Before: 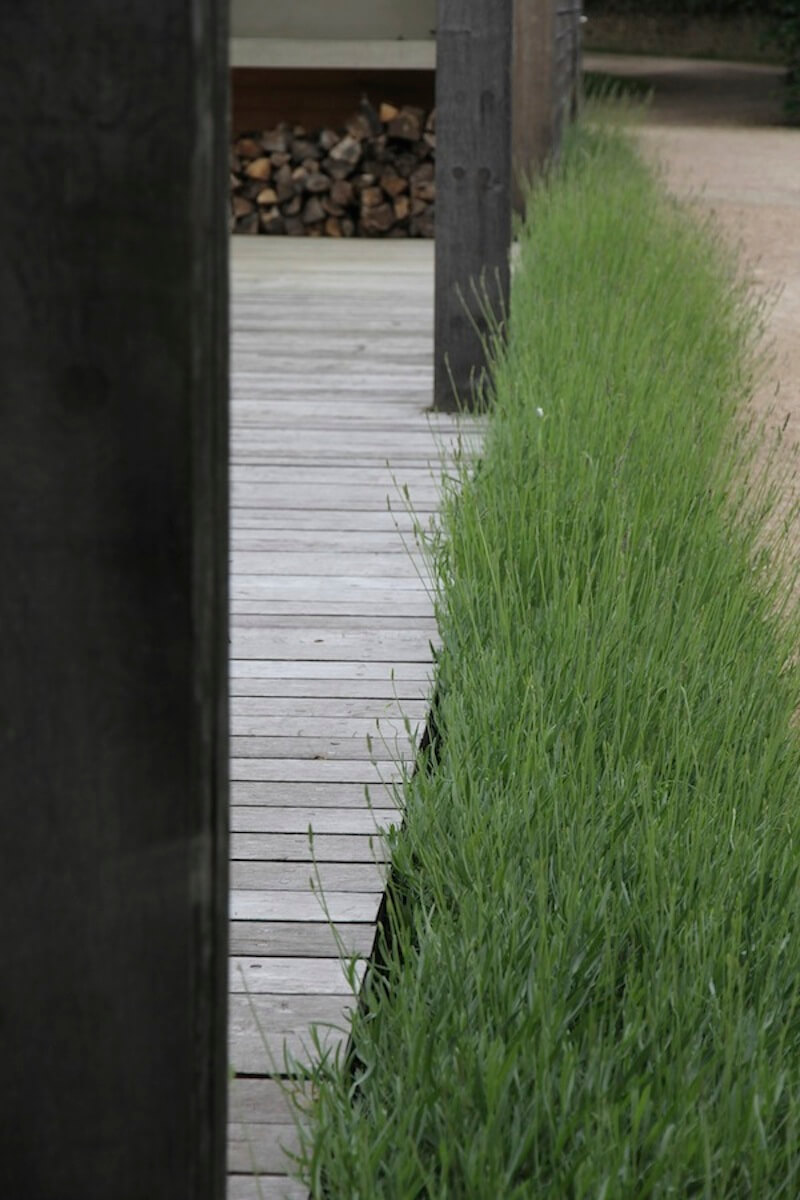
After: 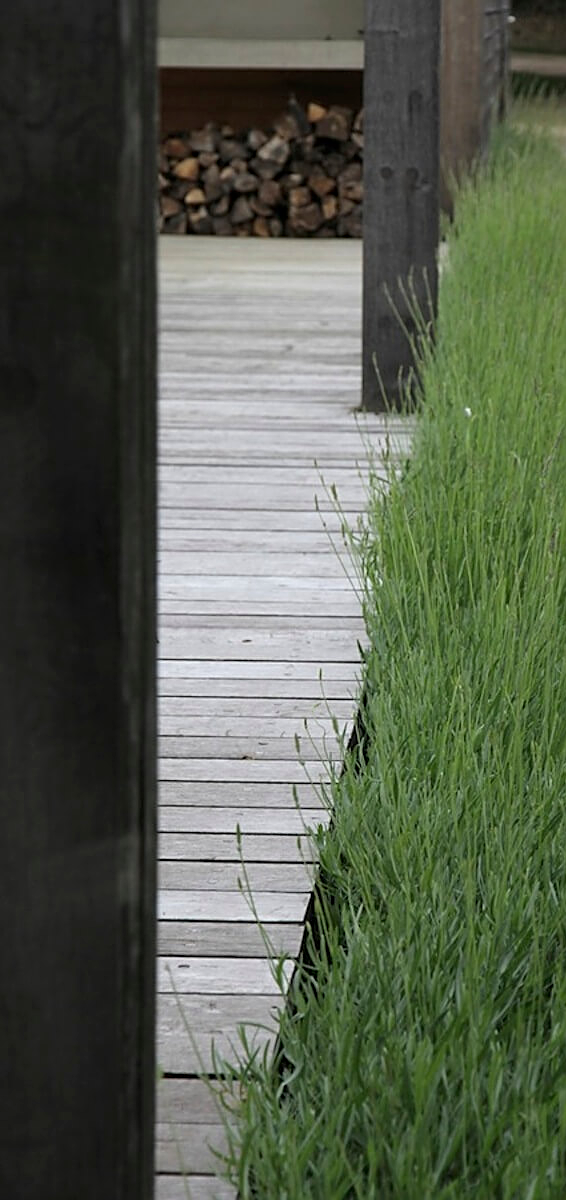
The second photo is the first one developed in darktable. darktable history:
local contrast: mode bilateral grid, contrast 100, coarseness 100, detail 108%, midtone range 0.2
tone equalizer: on, module defaults
crop and rotate: left 9.061%, right 20.142%
levels: mode automatic
sharpen: on, module defaults
